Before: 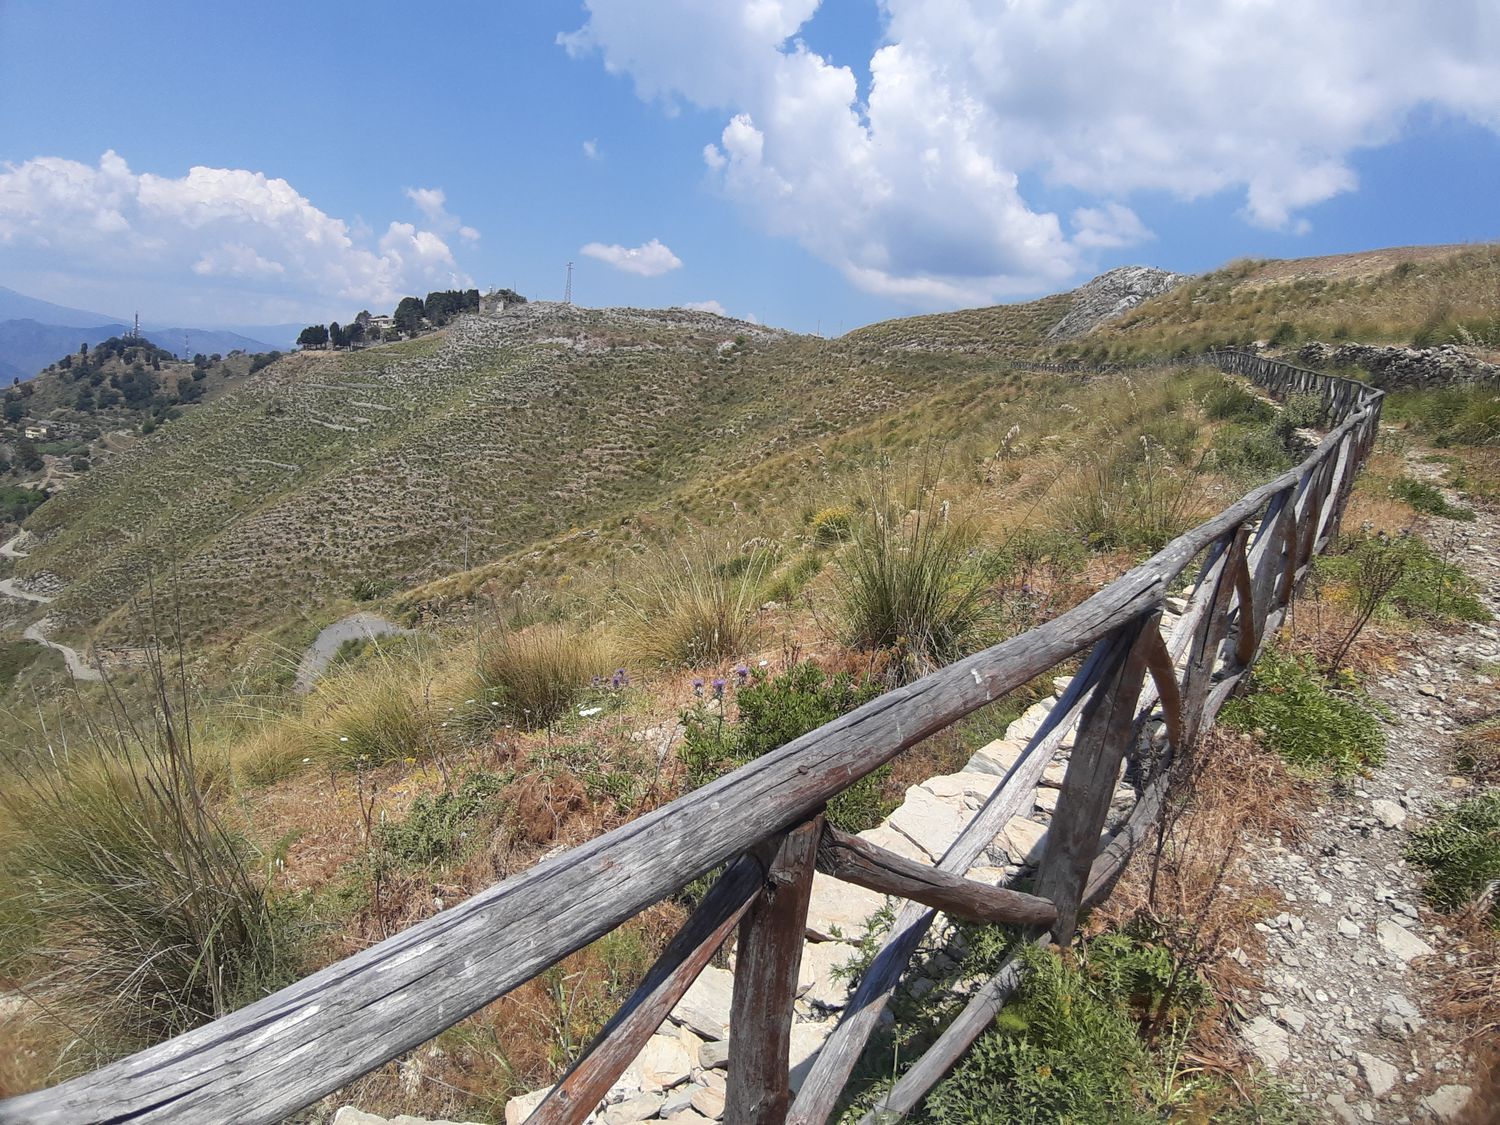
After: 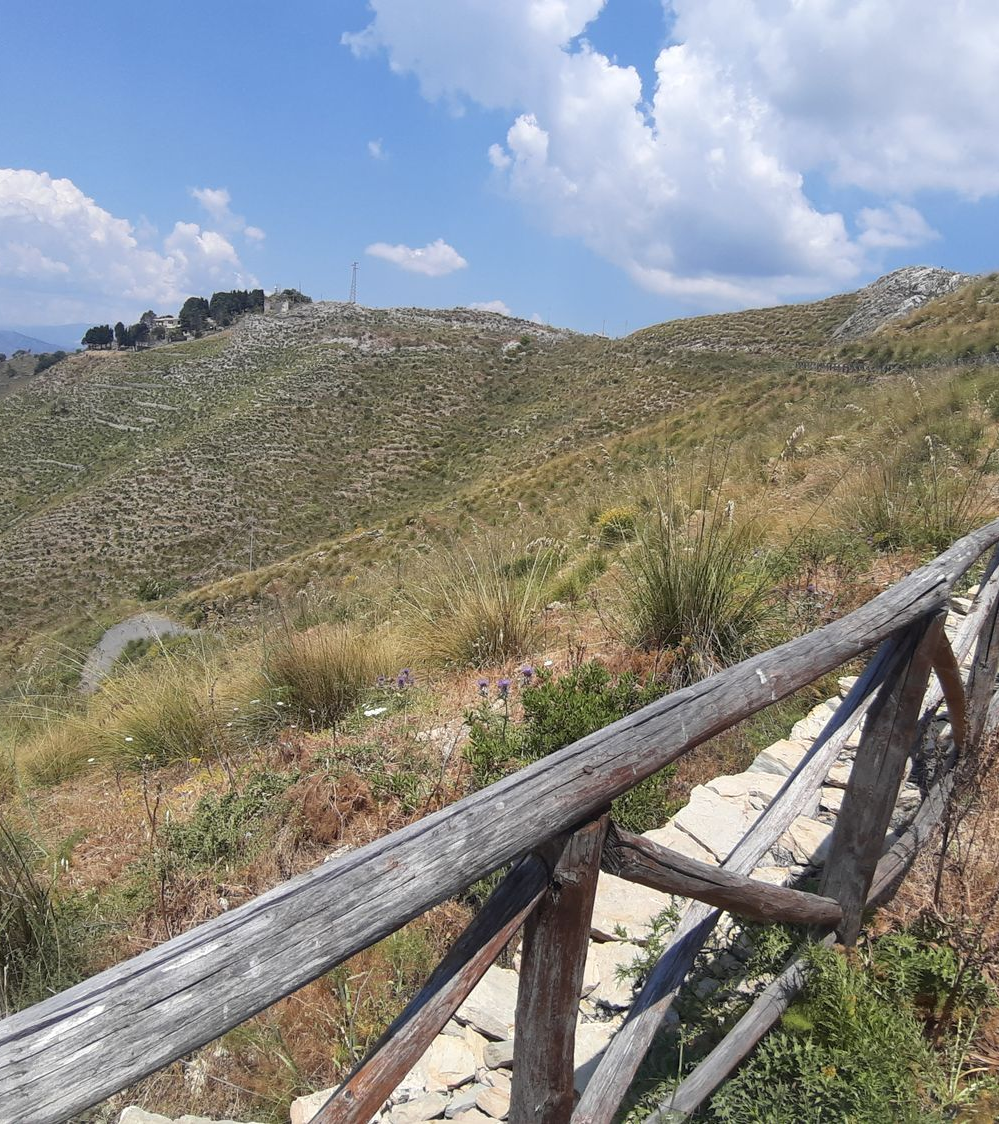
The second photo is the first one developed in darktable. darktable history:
tone equalizer: on, module defaults
crop and rotate: left 14.385%, right 18.948%
